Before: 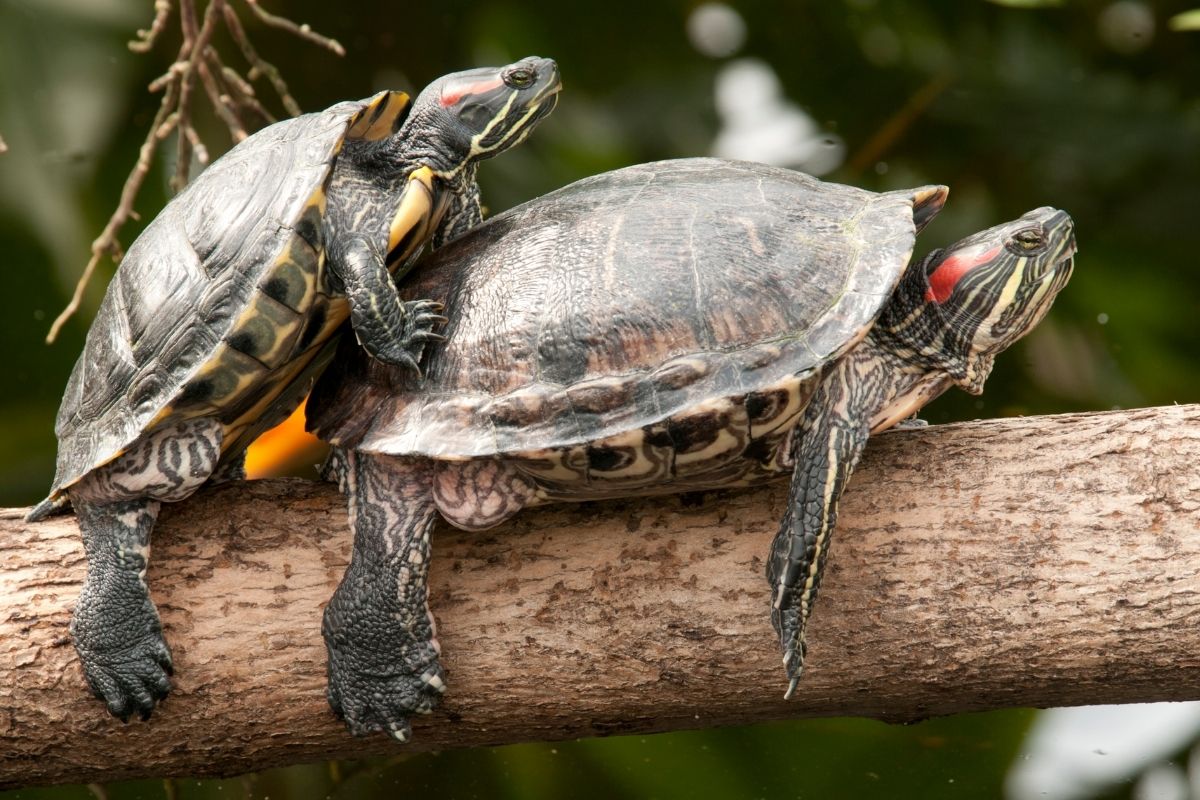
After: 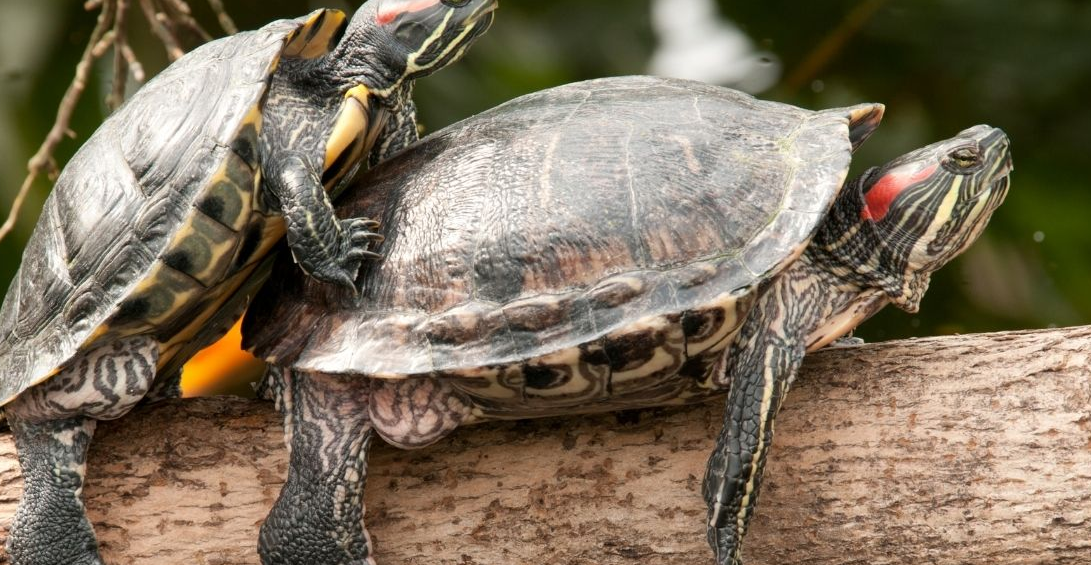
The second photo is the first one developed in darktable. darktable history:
crop: left 5.395%, top 10.356%, right 3.673%, bottom 18.941%
